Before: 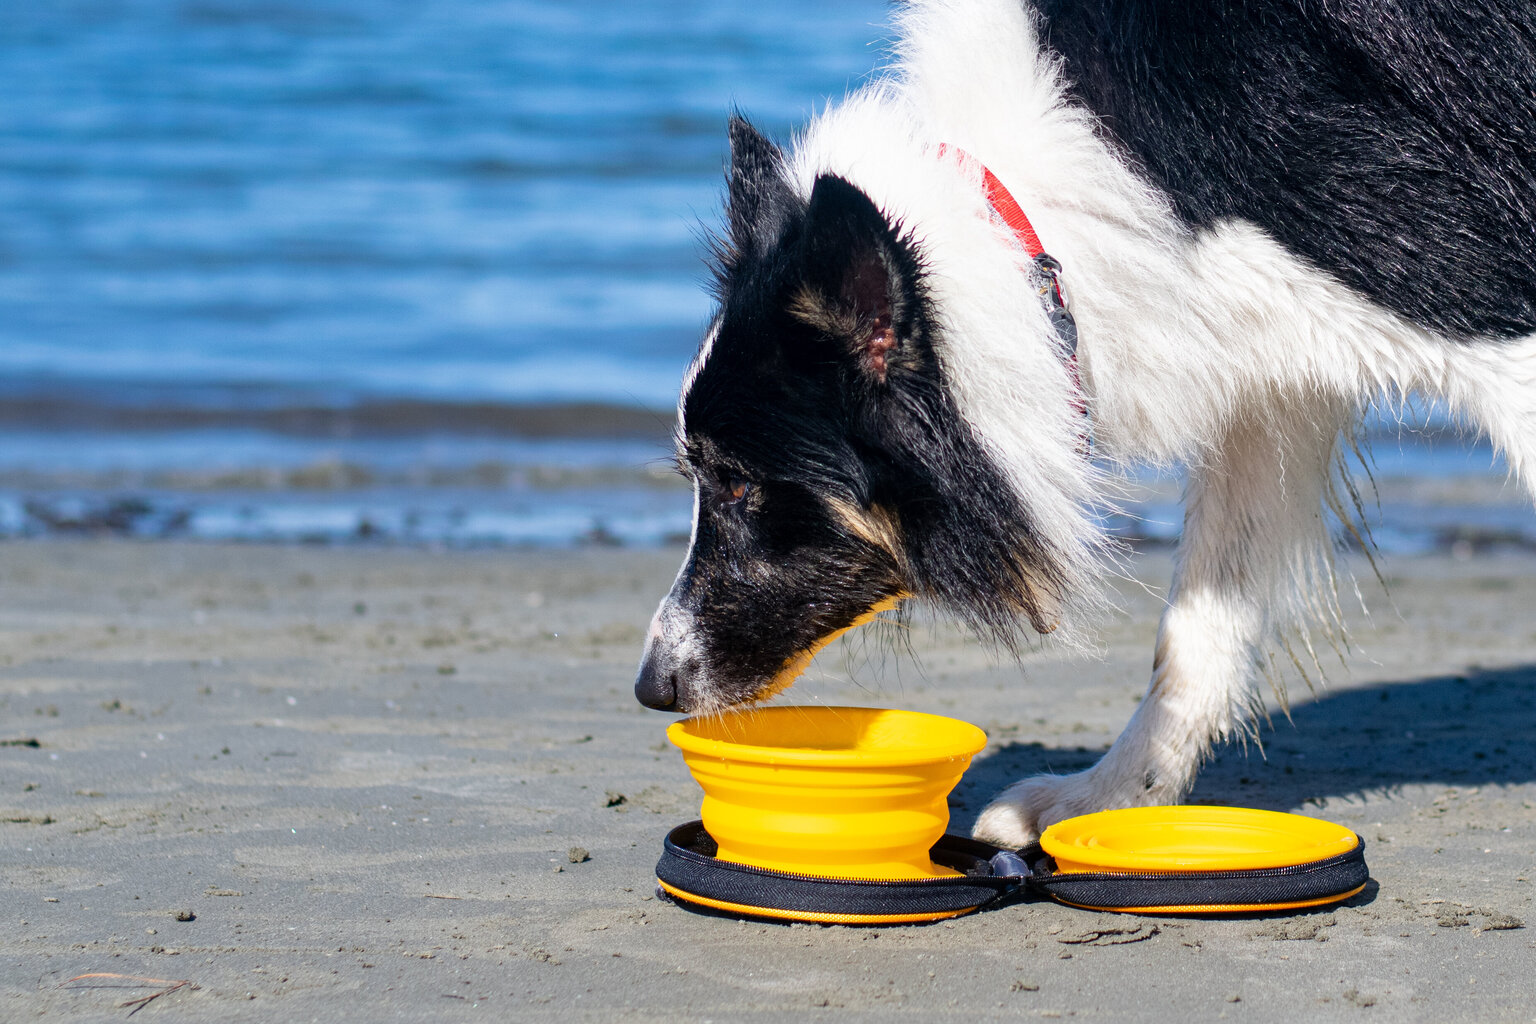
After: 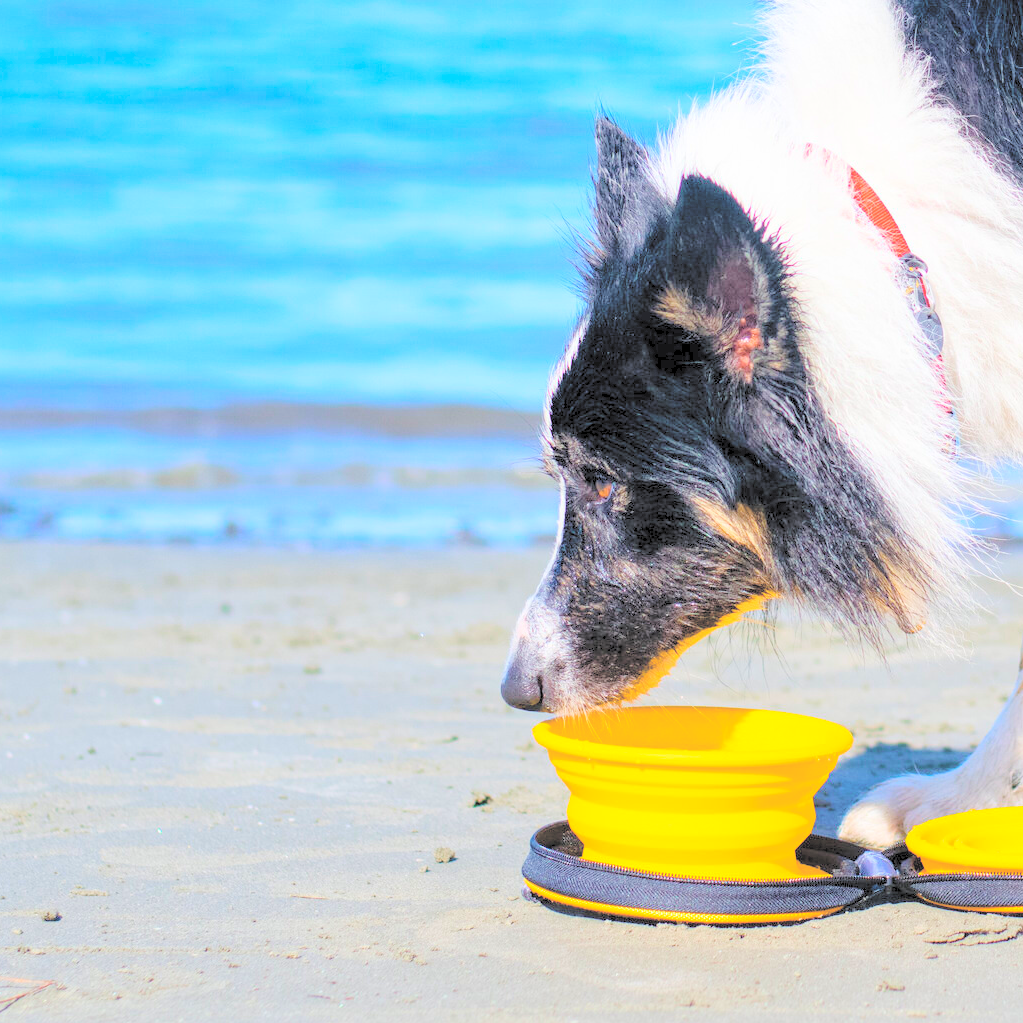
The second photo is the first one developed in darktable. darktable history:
contrast brightness saturation: brightness 1
crop and rotate: left 8.786%, right 24.548%
color balance rgb: perceptual saturation grading › global saturation 20%, perceptual saturation grading › highlights -25%, perceptual saturation grading › shadows 50.52%, global vibrance 40.24%
